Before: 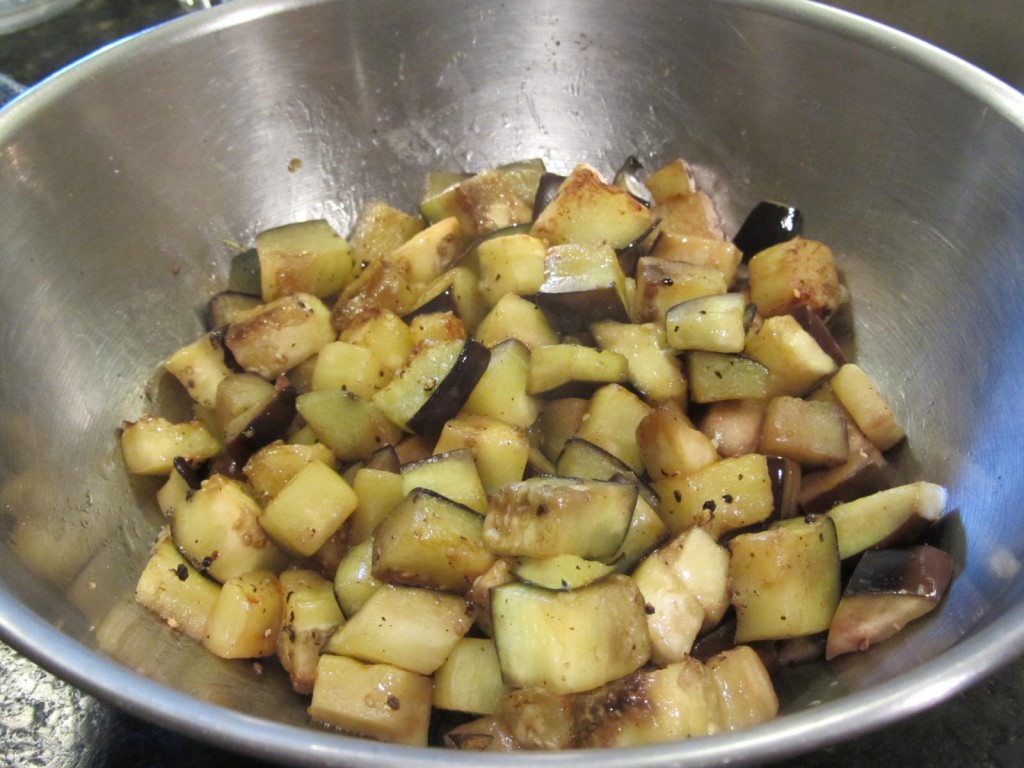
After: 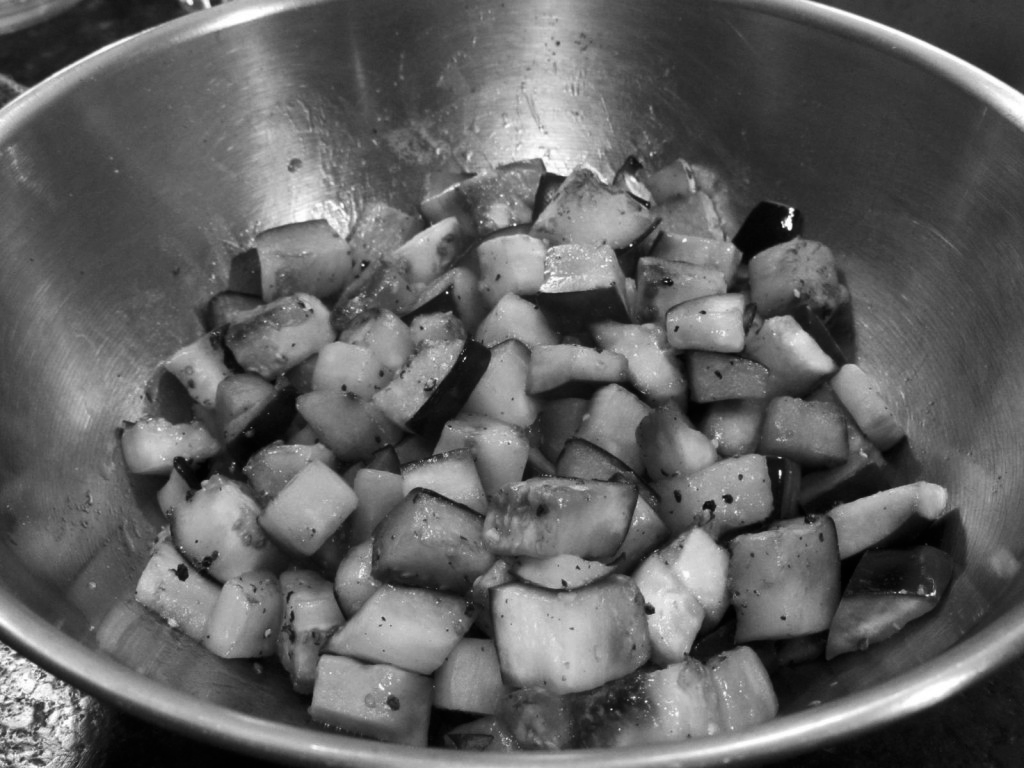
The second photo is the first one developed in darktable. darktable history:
shadows and highlights: shadows 30.86, highlights 0, soften with gaussian
monochrome: a 2.21, b -1.33, size 2.2
contrast brightness saturation: contrast 0.1, brightness -0.26, saturation 0.14
